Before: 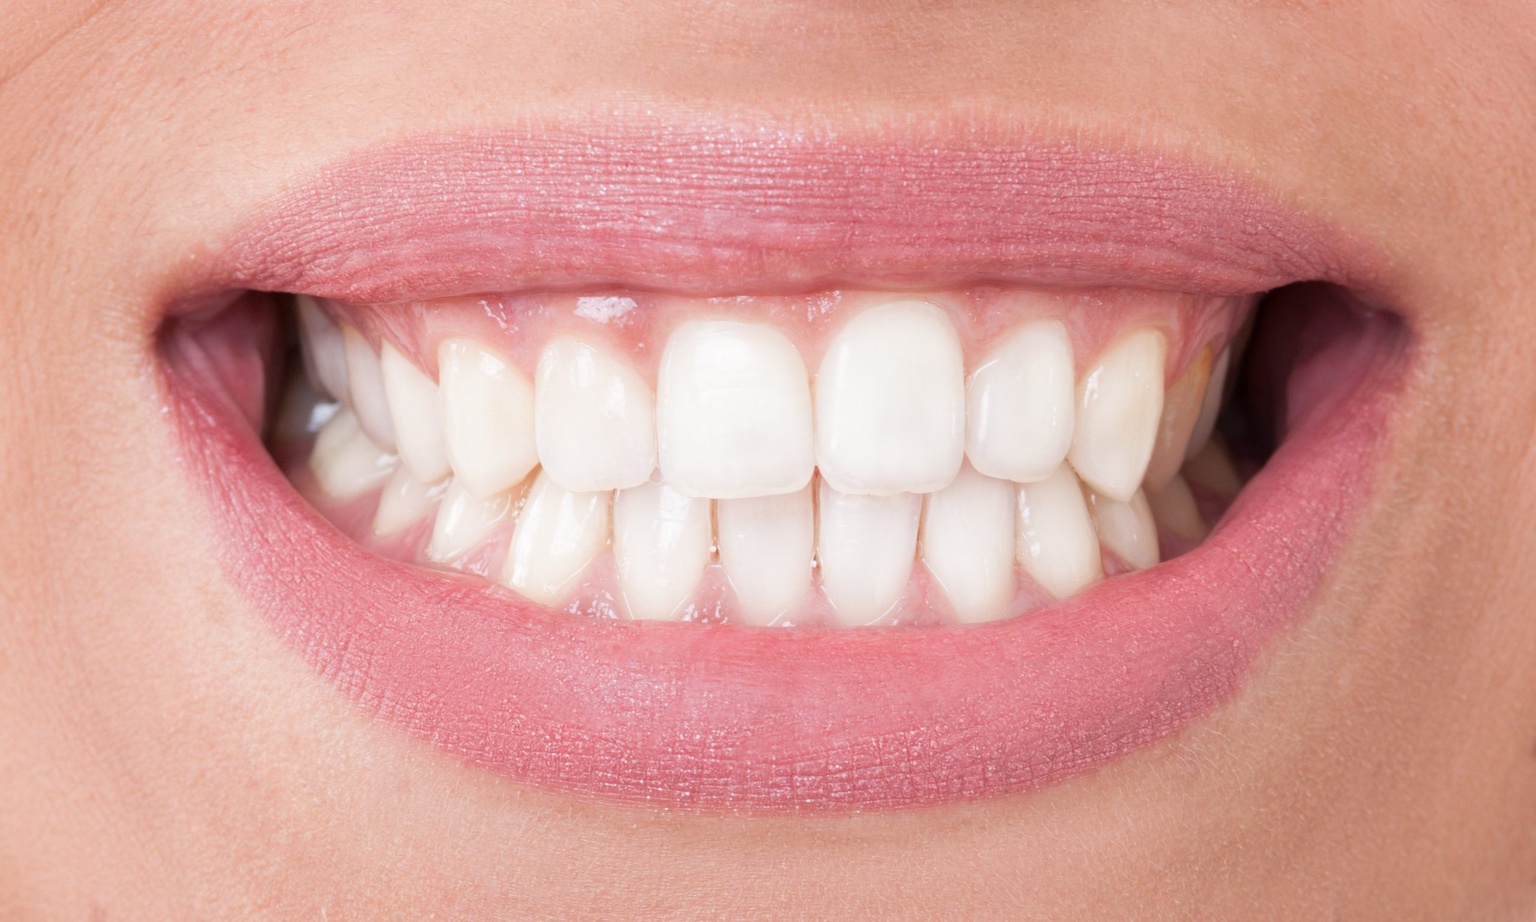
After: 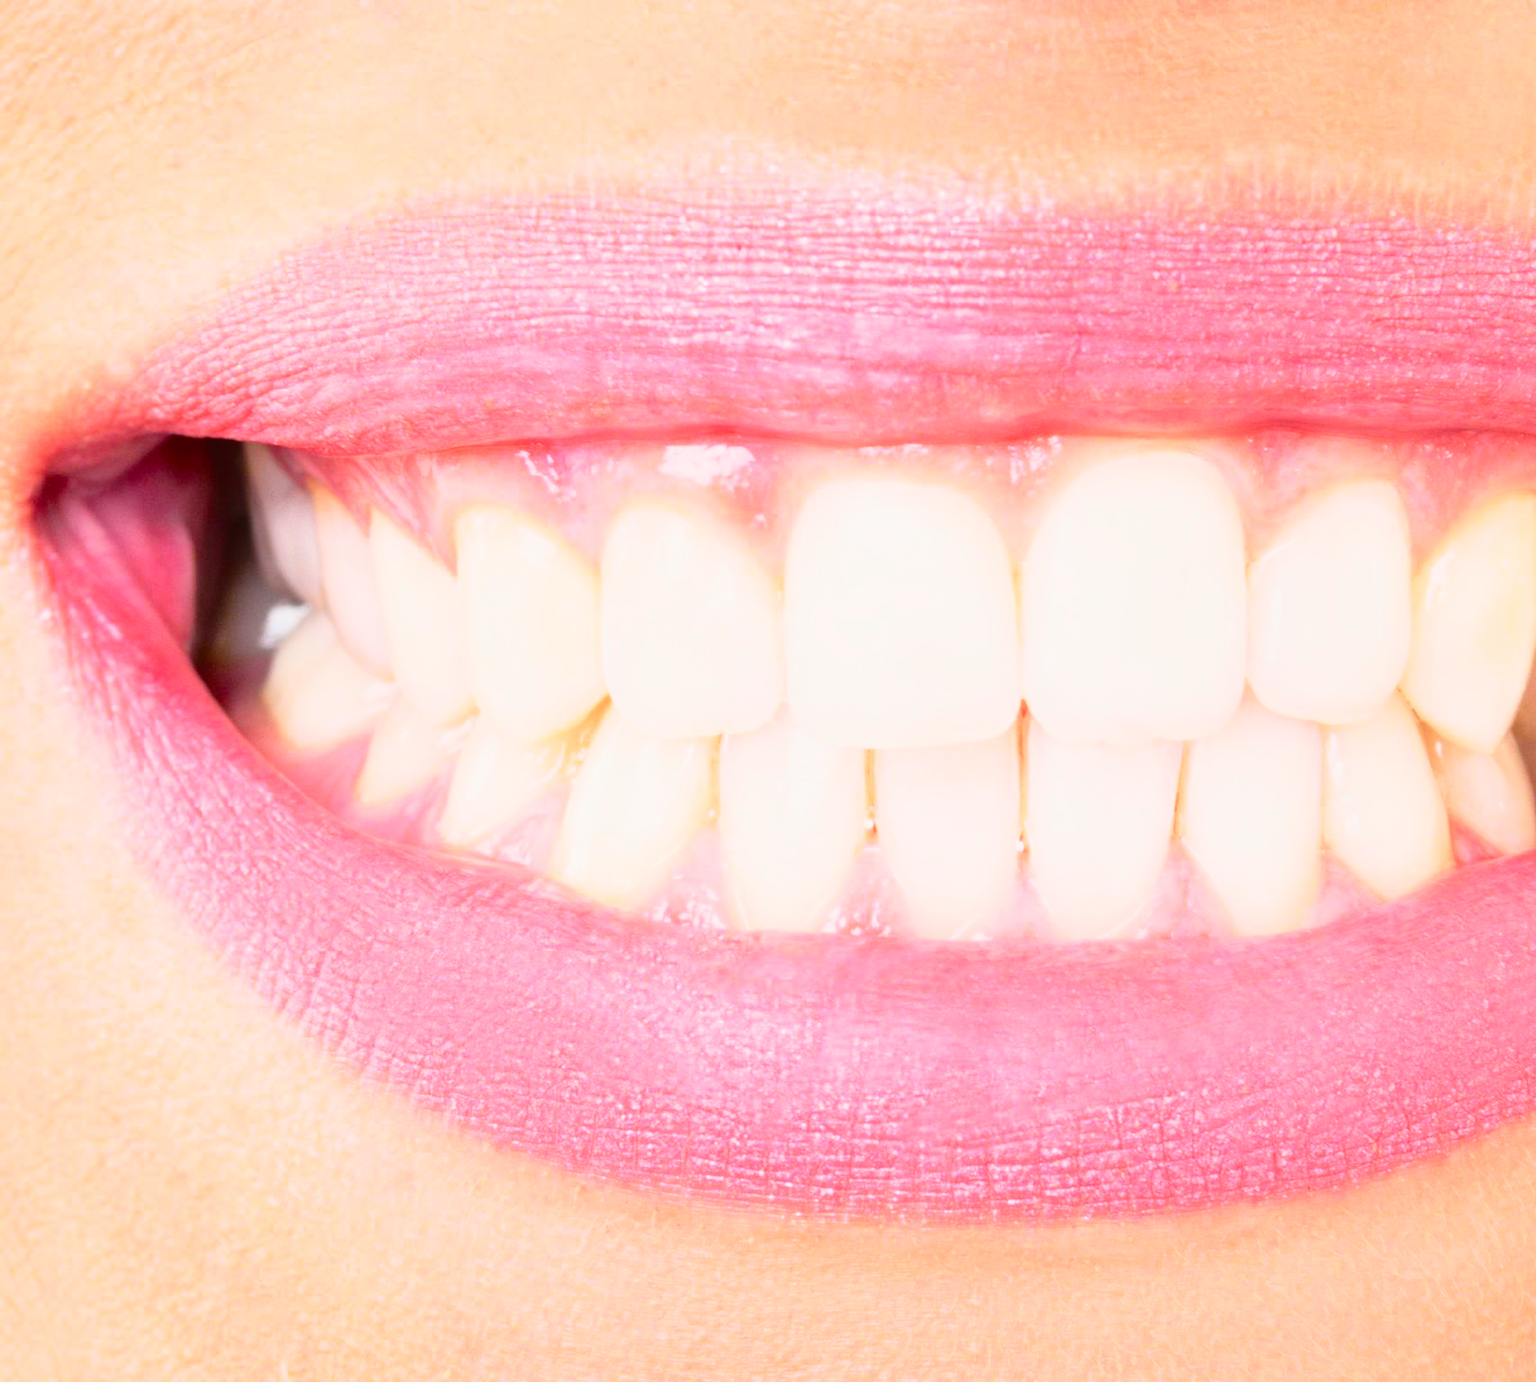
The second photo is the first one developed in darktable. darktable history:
crop and rotate: left 8.786%, right 24.548%
contrast brightness saturation: contrast 0.2, brightness 0.16, saturation 0.22
tone curve: curves: ch0 [(0, 0.021) (0.049, 0.044) (0.157, 0.131) (0.359, 0.419) (0.469, 0.544) (0.634, 0.722) (0.839, 0.909) (0.998, 0.978)]; ch1 [(0, 0) (0.437, 0.408) (0.472, 0.47) (0.502, 0.503) (0.527, 0.53) (0.564, 0.573) (0.614, 0.654) (0.669, 0.748) (0.859, 0.899) (1, 1)]; ch2 [(0, 0) (0.33, 0.301) (0.421, 0.443) (0.487, 0.504) (0.502, 0.509) (0.535, 0.537) (0.565, 0.595) (0.608, 0.667) (1, 1)], color space Lab, independent channels, preserve colors none
